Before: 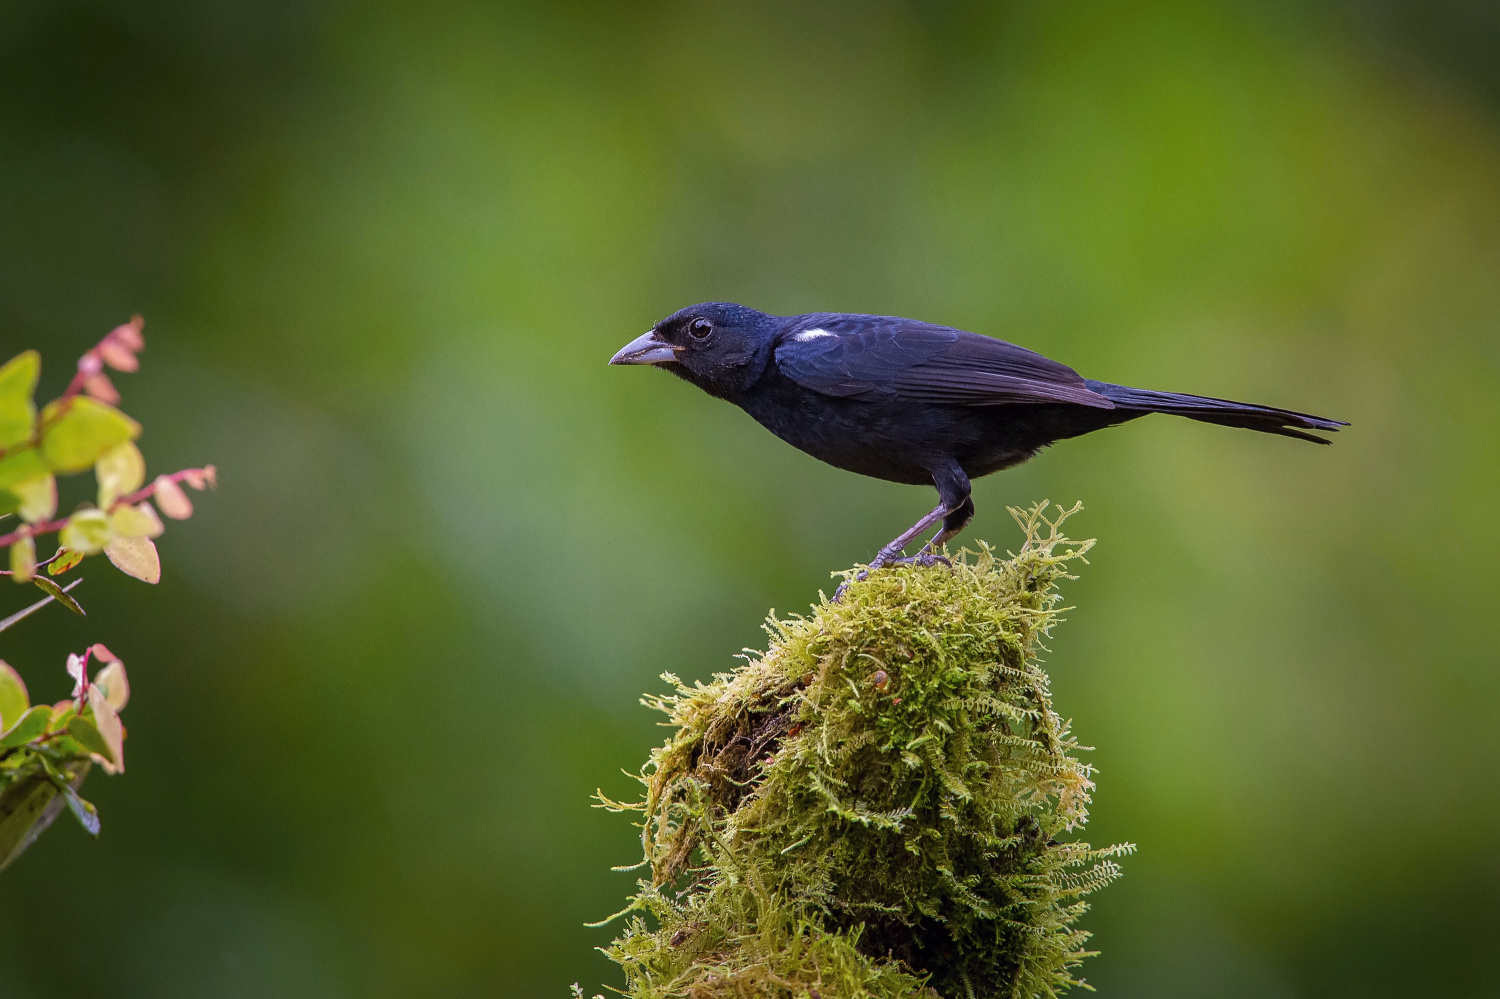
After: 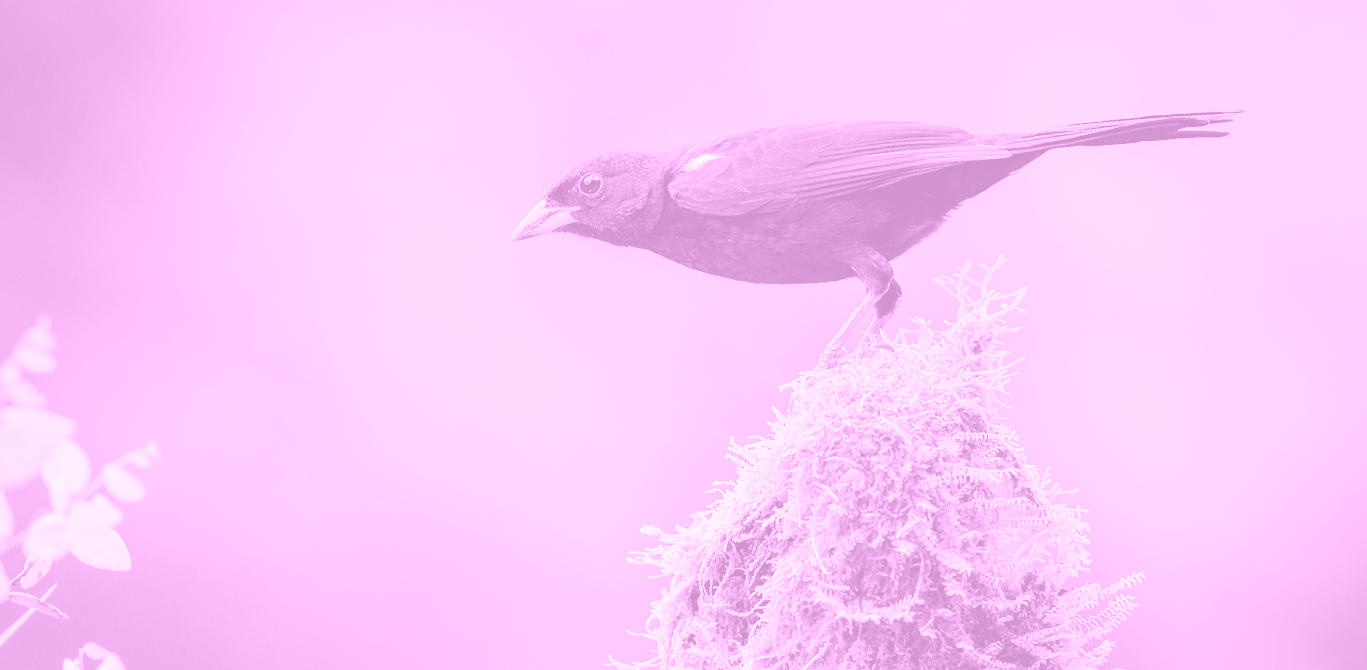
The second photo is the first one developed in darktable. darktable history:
exposure: exposure 1.25 EV, compensate exposure bias true, compensate highlight preservation false
tone curve: curves: ch0 [(0, 0.013) (0.054, 0.018) (0.205, 0.191) (0.289, 0.292) (0.39, 0.424) (0.493, 0.551) (0.666, 0.743) (0.795, 0.841) (1, 0.998)]; ch1 [(0, 0) (0.385, 0.343) (0.439, 0.415) (0.494, 0.495) (0.501, 0.501) (0.51, 0.509) (0.54, 0.552) (0.586, 0.614) (0.66, 0.706) (0.783, 0.804) (1, 1)]; ch2 [(0, 0) (0.32, 0.281) (0.403, 0.399) (0.441, 0.428) (0.47, 0.469) (0.498, 0.496) (0.524, 0.538) (0.566, 0.579) (0.633, 0.665) (0.7, 0.711) (1, 1)], color space Lab, independent channels, preserve colors none
color zones: curves: ch1 [(0.113, 0.438) (0.75, 0.5)]; ch2 [(0.12, 0.526) (0.75, 0.5)]
white balance: red 0.924, blue 1.095
crop and rotate: left 0.126%
colorize: hue 331.2°, saturation 75%, source mix 30.28%, lightness 70.52%, version 1
rotate and perspective: rotation -14.8°, crop left 0.1, crop right 0.903, crop top 0.25, crop bottom 0.748
